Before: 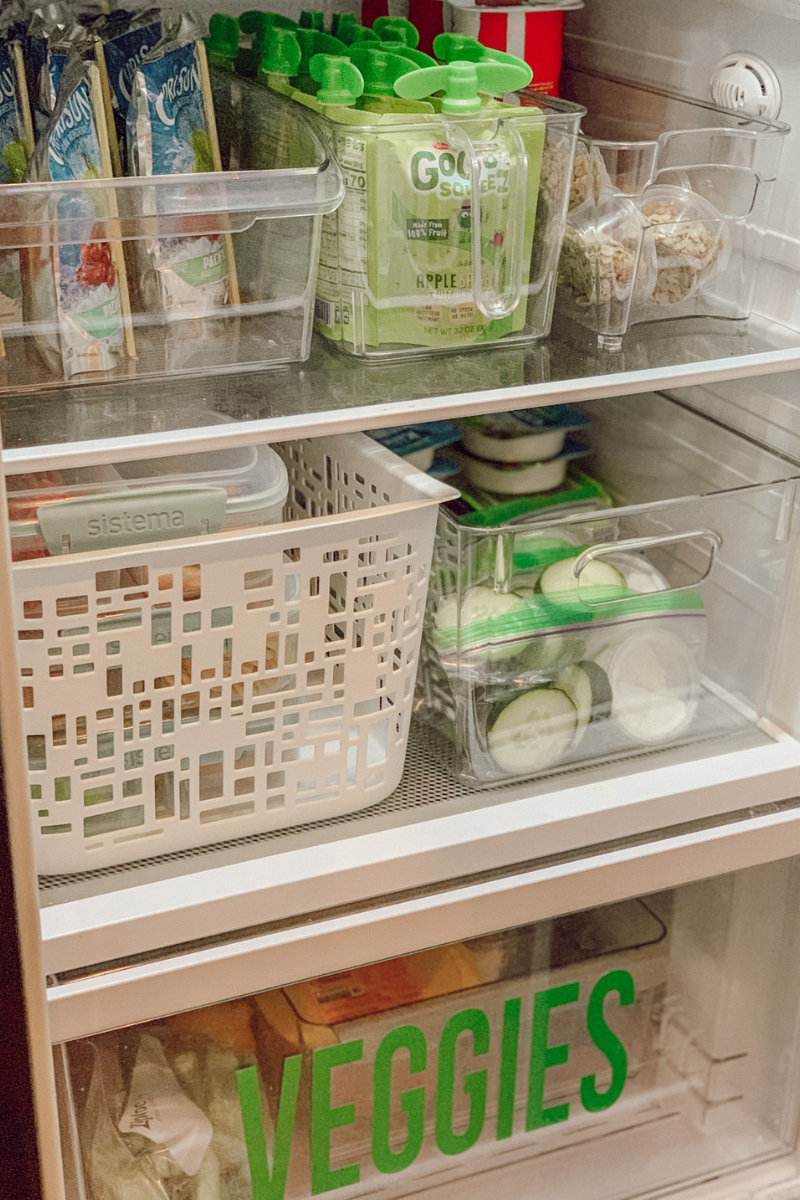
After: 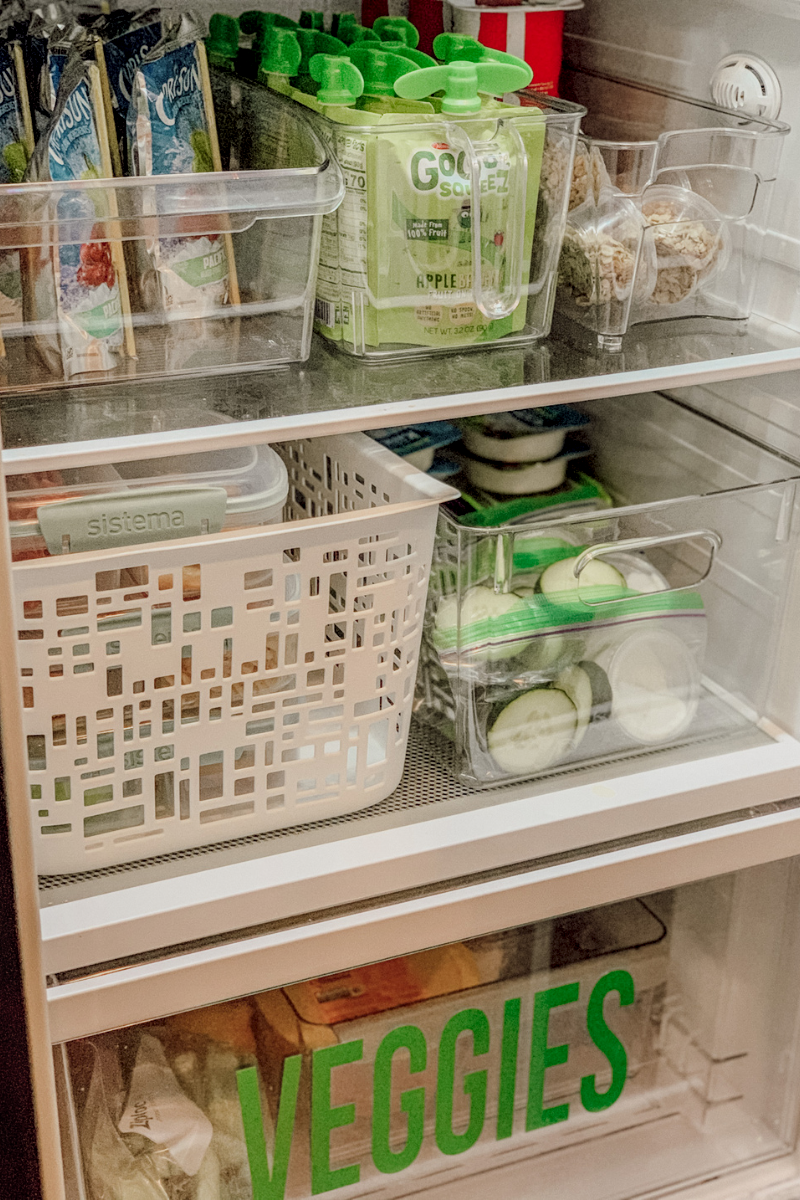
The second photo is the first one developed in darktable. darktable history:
local contrast: on, module defaults
filmic rgb: threshold 3 EV, hardness 4.17, latitude 50%, contrast 1.1, preserve chrominance max RGB, color science v6 (2022), contrast in shadows safe, contrast in highlights safe, enable highlight reconstruction true
